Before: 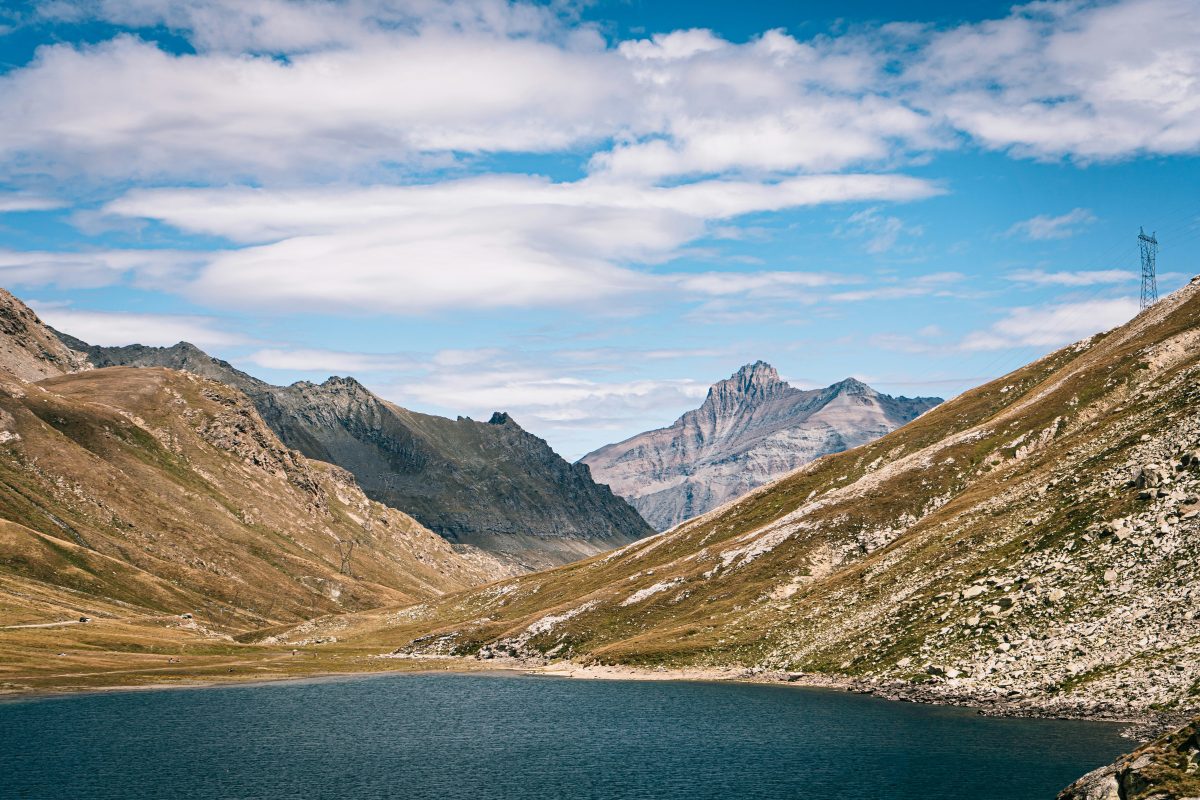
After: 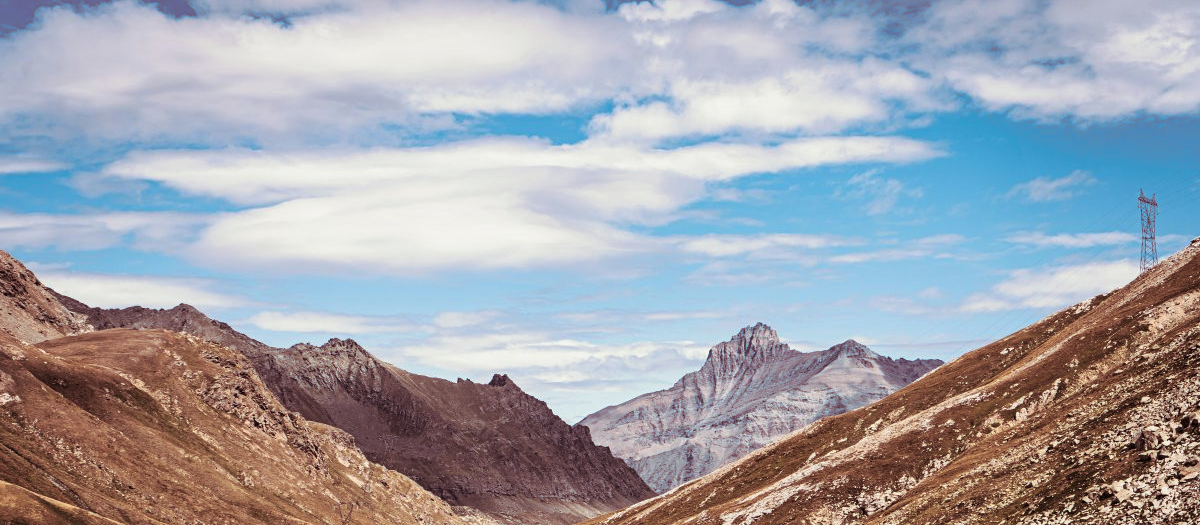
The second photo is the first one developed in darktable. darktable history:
crop and rotate: top 4.848%, bottom 29.503%
local contrast: mode bilateral grid, contrast 20, coarseness 50, detail 102%, midtone range 0.2
split-toning: on, module defaults
